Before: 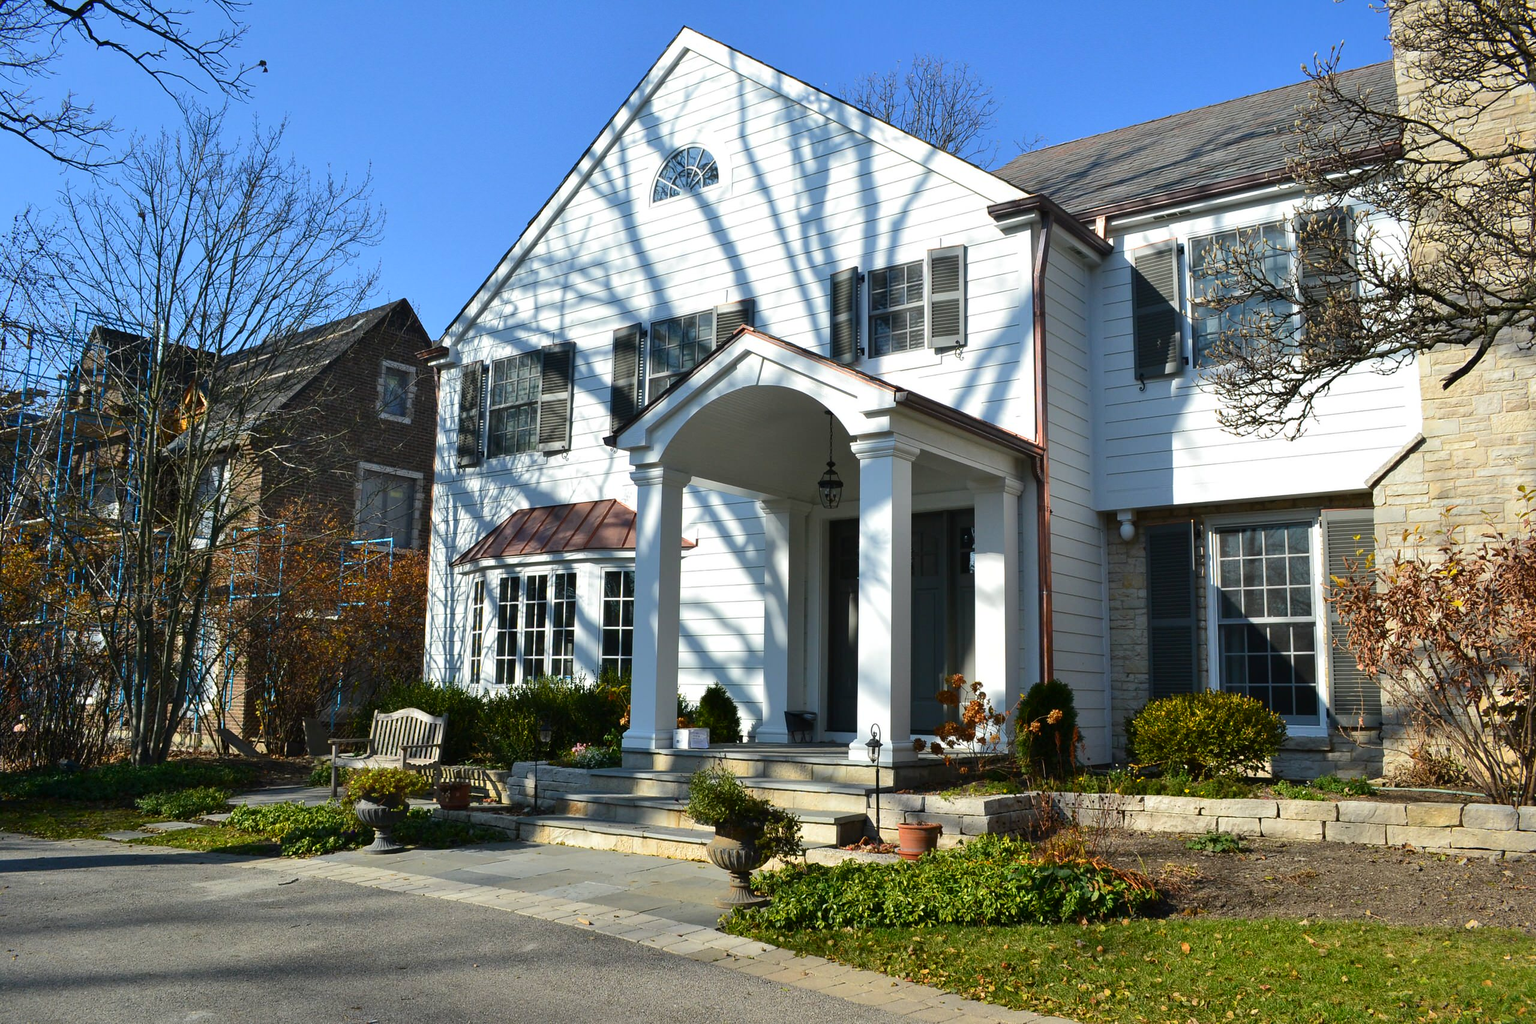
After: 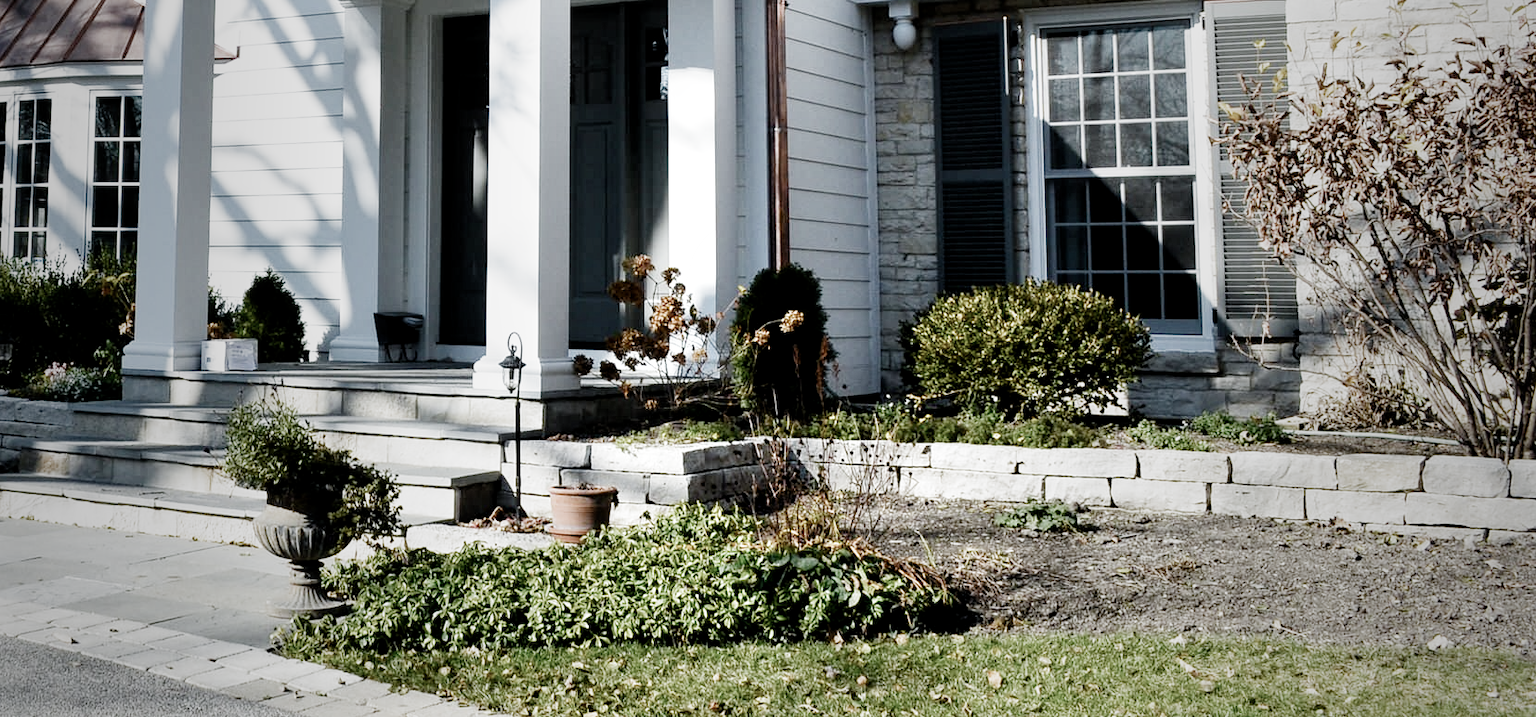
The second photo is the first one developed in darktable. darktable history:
local contrast: highlights 105%, shadows 98%, detail 120%, midtone range 0.2
vignetting: fall-off start 17.88%, fall-off radius 137.18%, saturation -0.028, width/height ratio 0.619, shape 0.581, unbound false
color calibration: x 0.366, y 0.379, temperature 4398.32 K
crop and rotate: left 35.353%, top 49.73%, bottom 4.912%
filmic rgb: black relative exposure -5.03 EV, white relative exposure 3.97 EV, hardness 2.89, contrast 1.299, highlights saturation mix -29.87%, preserve chrominance no, color science v4 (2020), type of noise poissonian
exposure: black level correction 0, exposure 1.281 EV, compensate exposure bias true, compensate highlight preservation false
